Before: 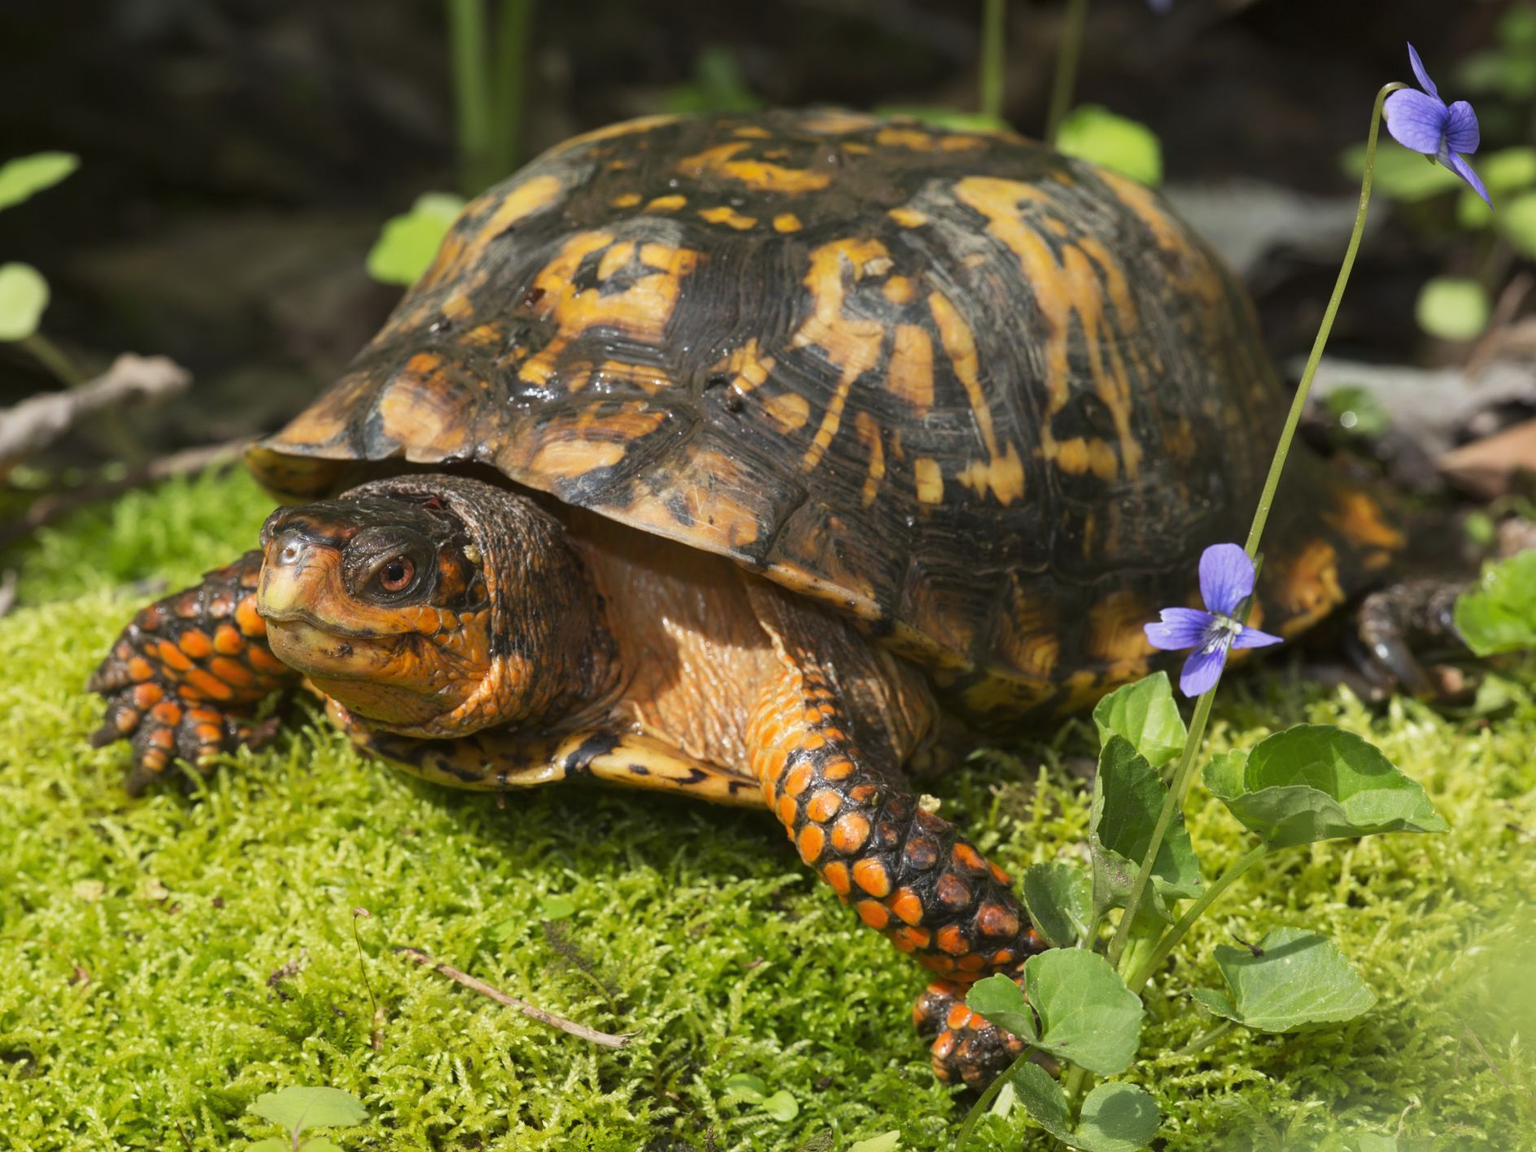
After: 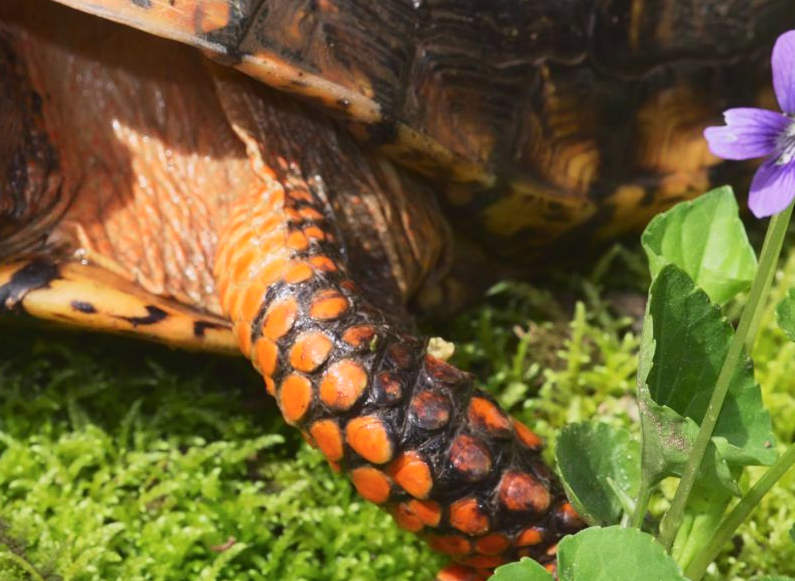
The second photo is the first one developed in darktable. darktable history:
crop: left 37.221%, top 45.169%, right 20.63%, bottom 13.777%
tone curve: curves: ch0 [(0, 0.025) (0.15, 0.143) (0.452, 0.486) (0.751, 0.788) (1, 0.961)]; ch1 [(0, 0) (0.43, 0.408) (0.476, 0.469) (0.497, 0.507) (0.546, 0.571) (0.566, 0.607) (0.62, 0.657) (1, 1)]; ch2 [(0, 0) (0.386, 0.397) (0.505, 0.498) (0.547, 0.546) (0.579, 0.58) (1, 1)], color space Lab, independent channels, preserve colors none
